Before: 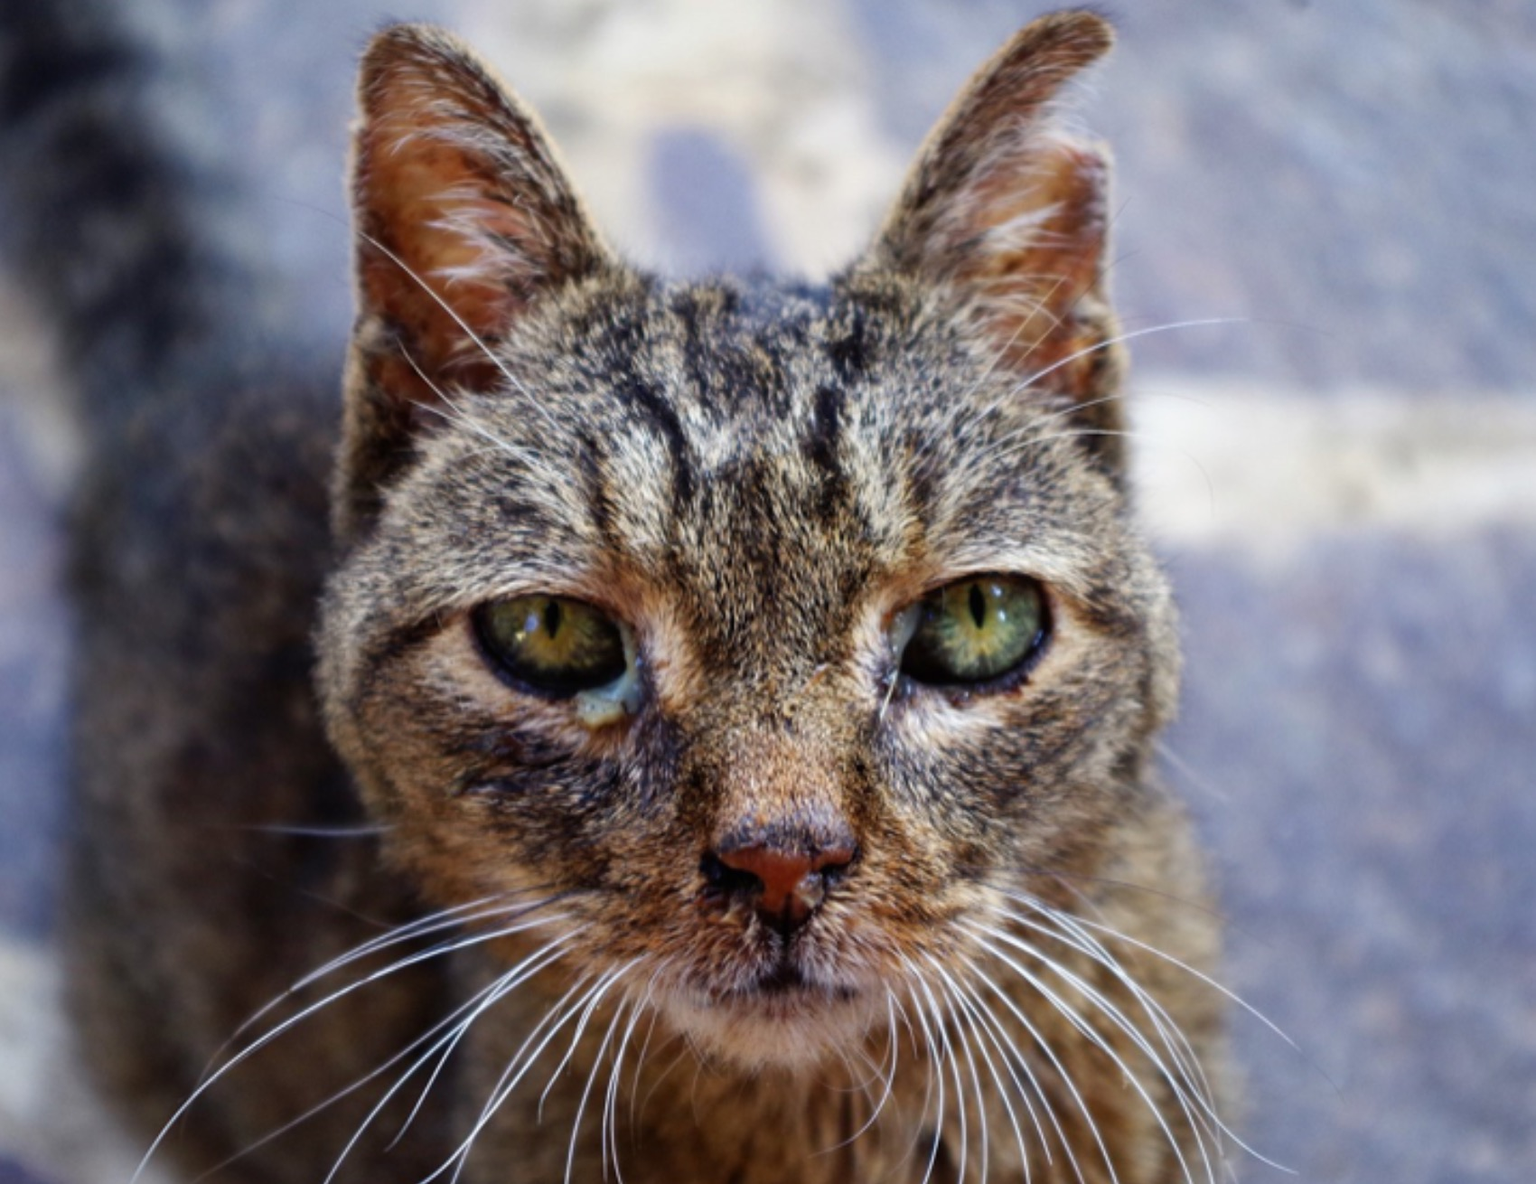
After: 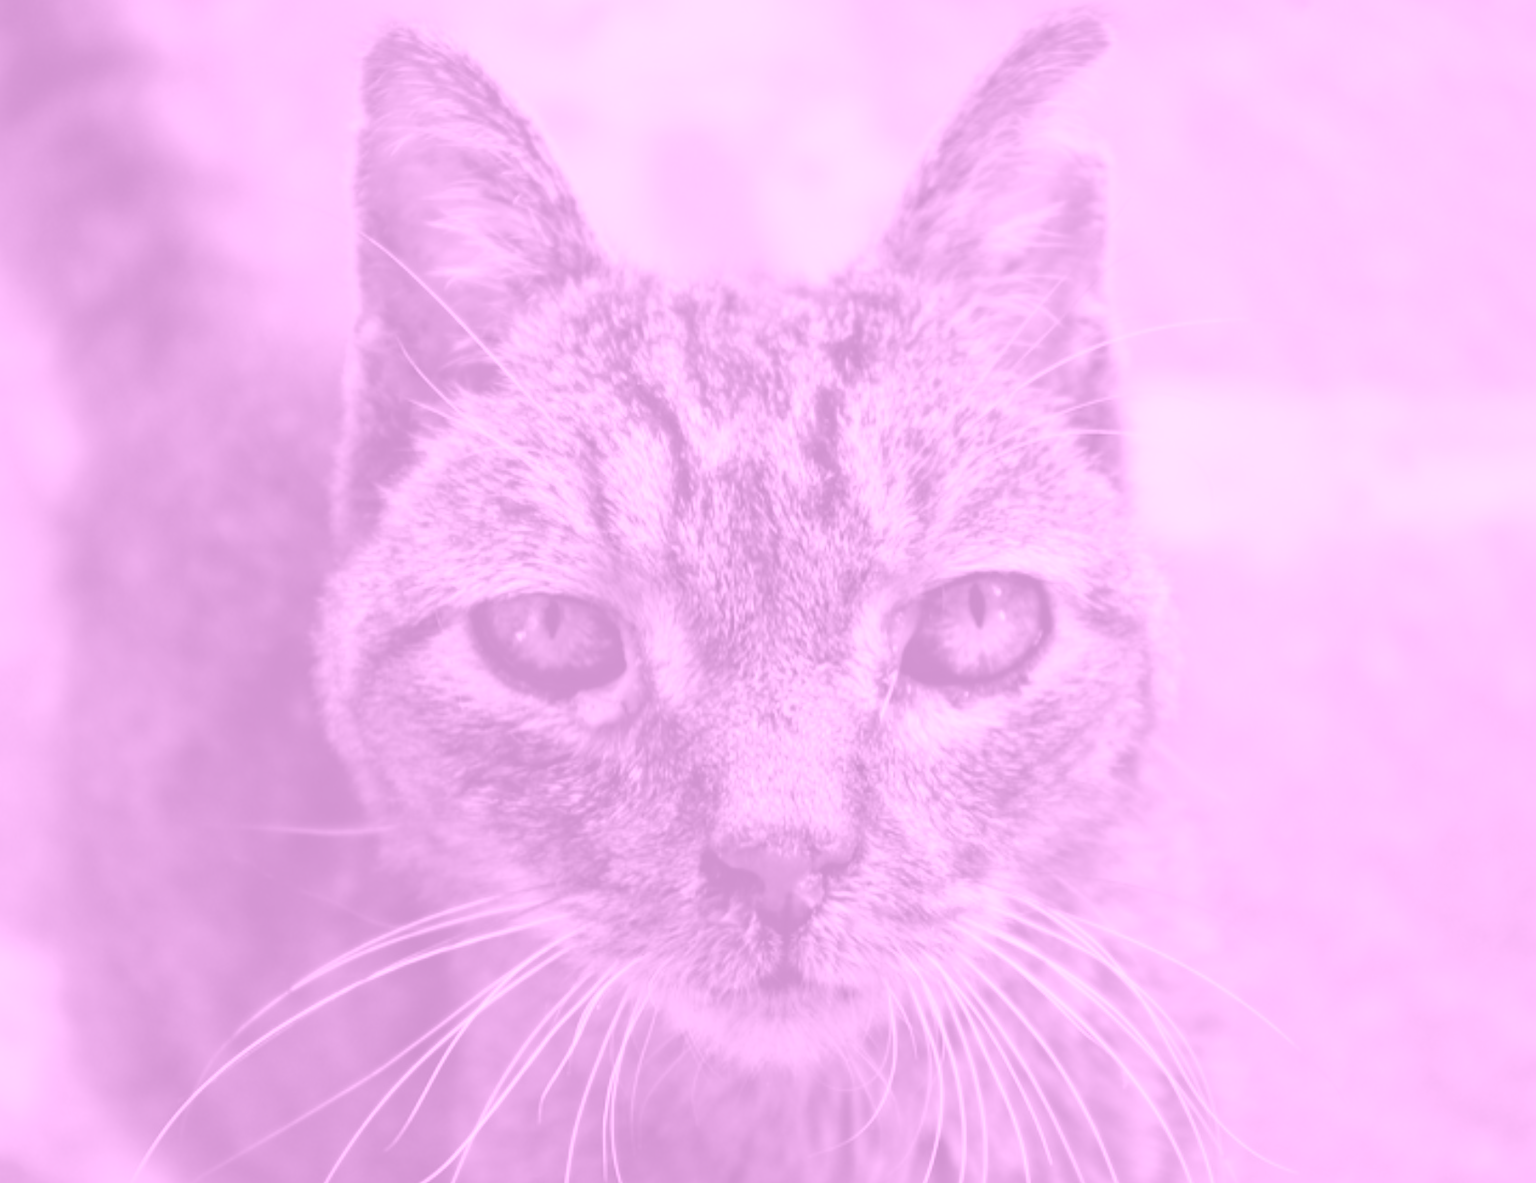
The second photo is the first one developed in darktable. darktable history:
white balance: emerald 1
colorize: hue 331.2°, saturation 75%, source mix 30.28%, lightness 70.52%, version 1
